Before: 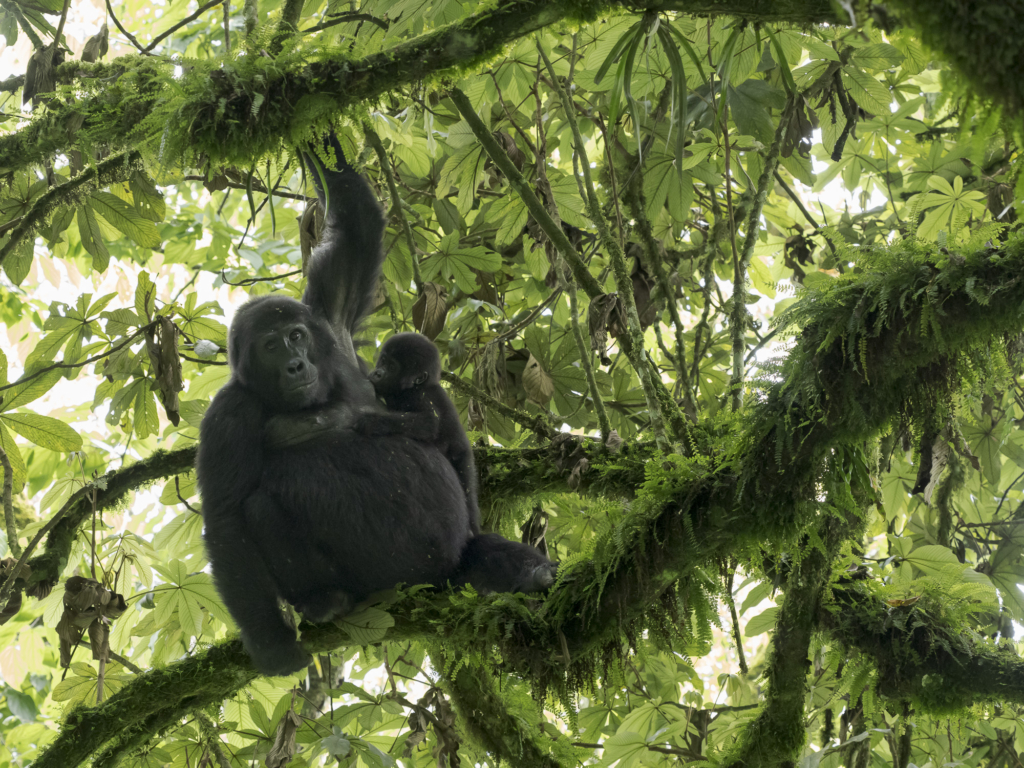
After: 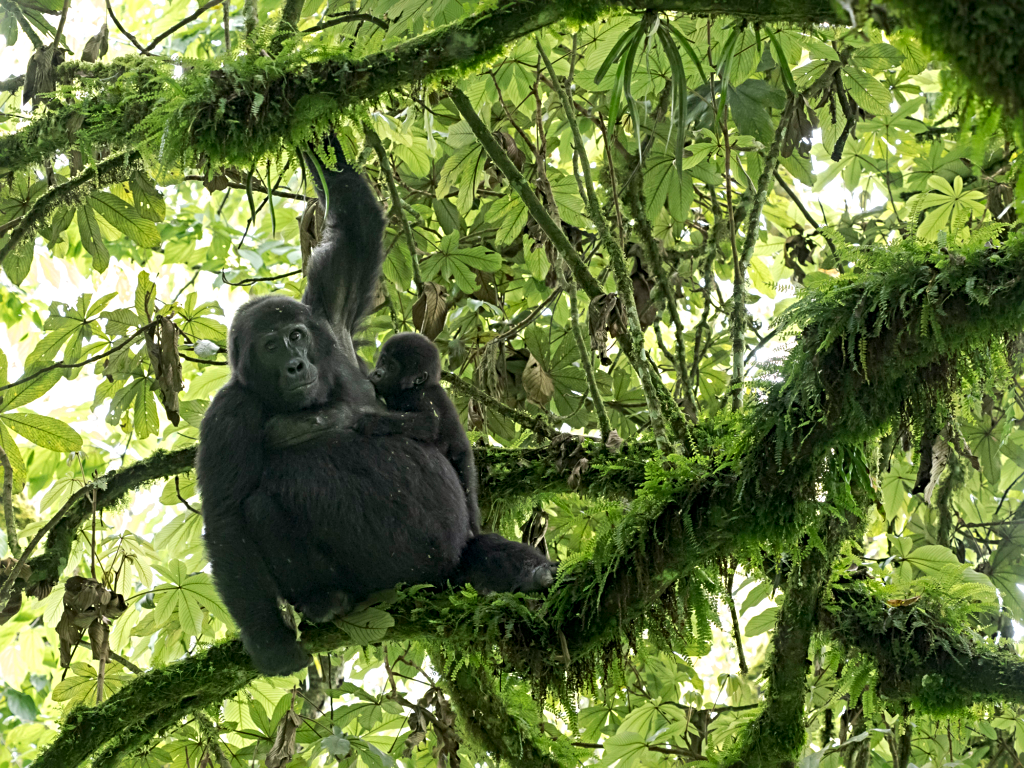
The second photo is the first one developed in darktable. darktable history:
sharpen: radius 3.111
exposure: exposure 0.6 EV, compensate exposure bias true, compensate highlight preservation false
